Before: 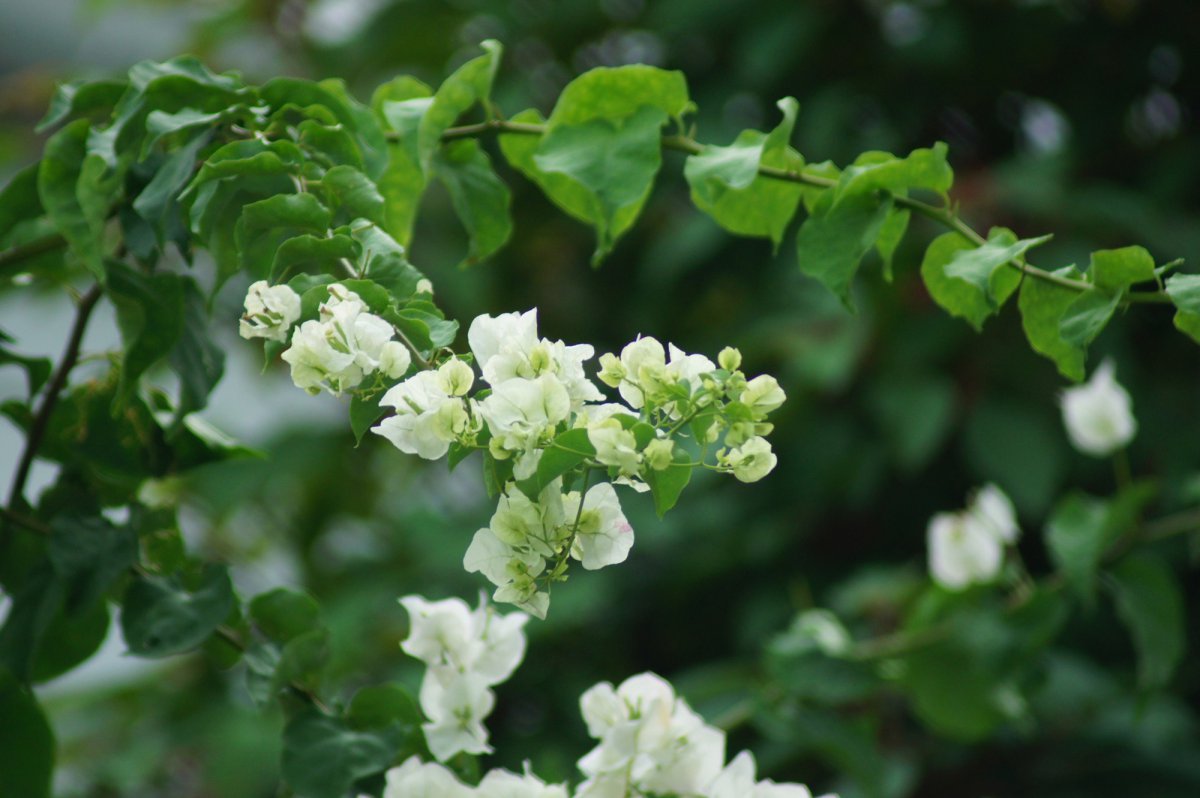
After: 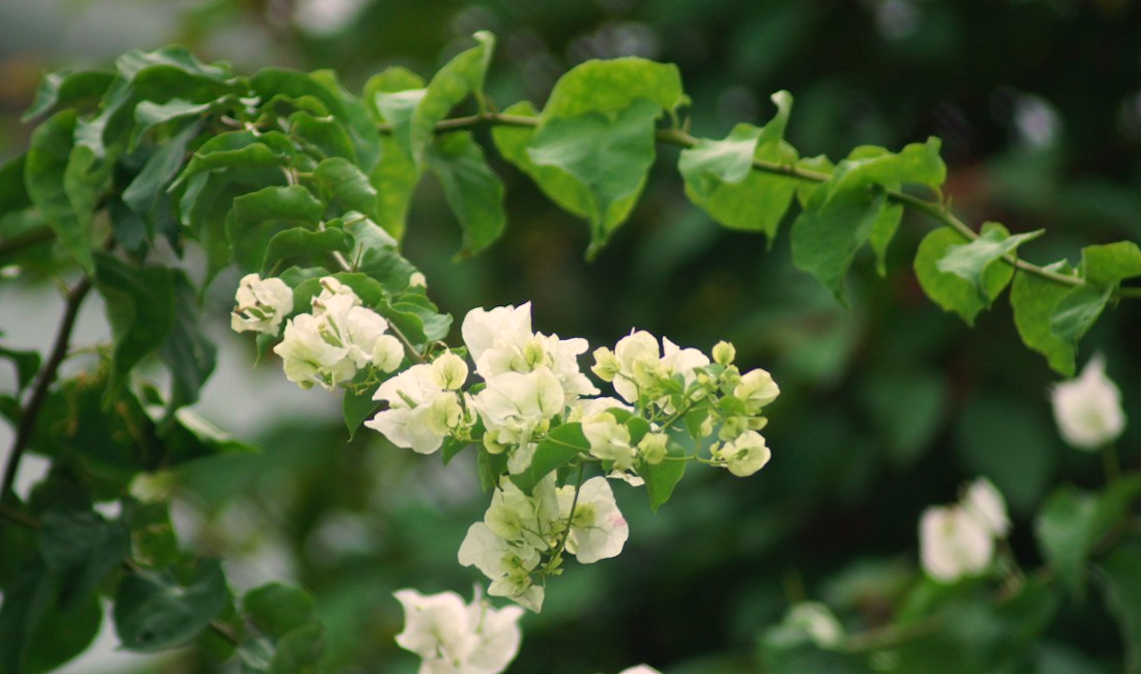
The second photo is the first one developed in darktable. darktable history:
bloom: size 13.65%, threshold 98.39%, strength 4.82%
white balance: red 1.127, blue 0.943
crop and rotate: angle 0.2°, left 0.275%, right 3.127%, bottom 14.18%
rotate and perspective: rotation 0.174°, lens shift (vertical) 0.013, lens shift (horizontal) 0.019, shear 0.001, automatic cropping original format, crop left 0.007, crop right 0.991, crop top 0.016, crop bottom 0.997
